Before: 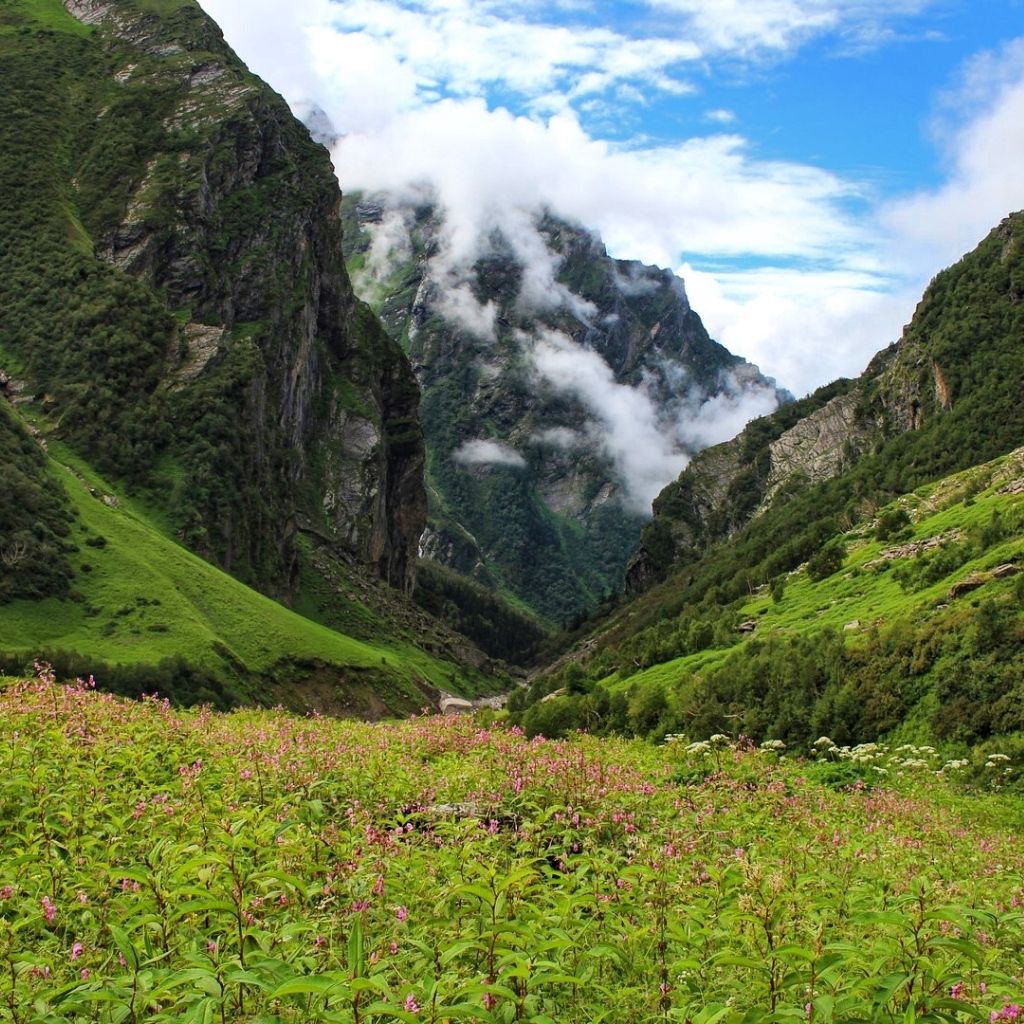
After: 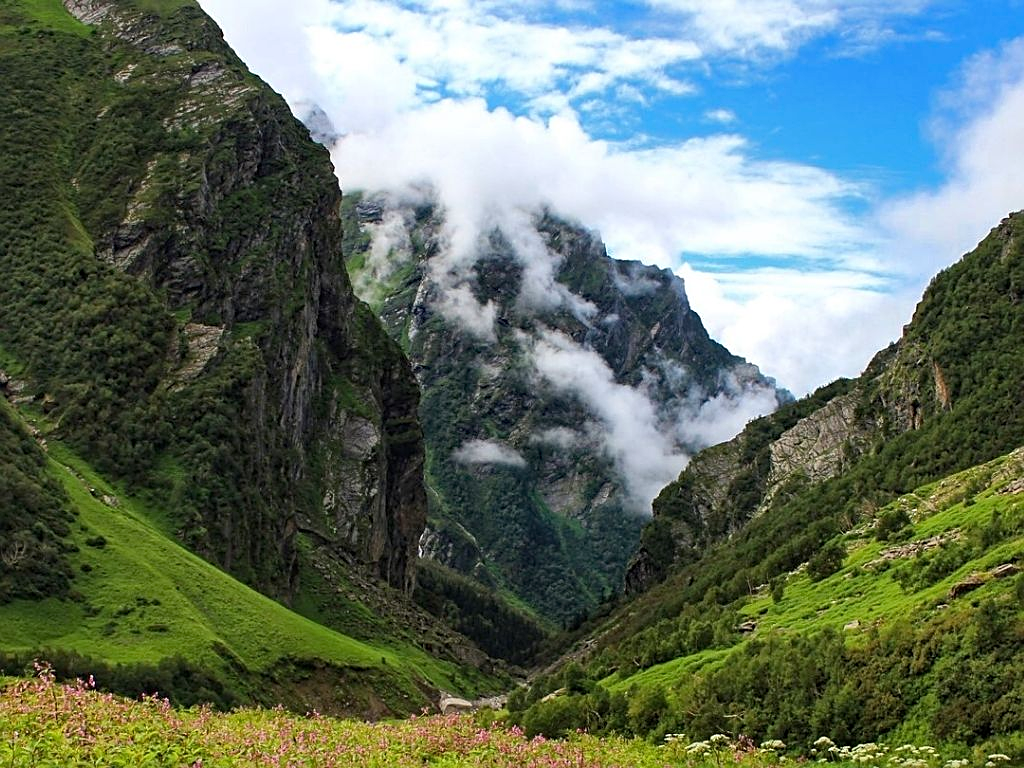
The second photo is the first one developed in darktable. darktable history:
haze removal: adaptive false
sharpen: on, module defaults
crop: bottom 24.975%
